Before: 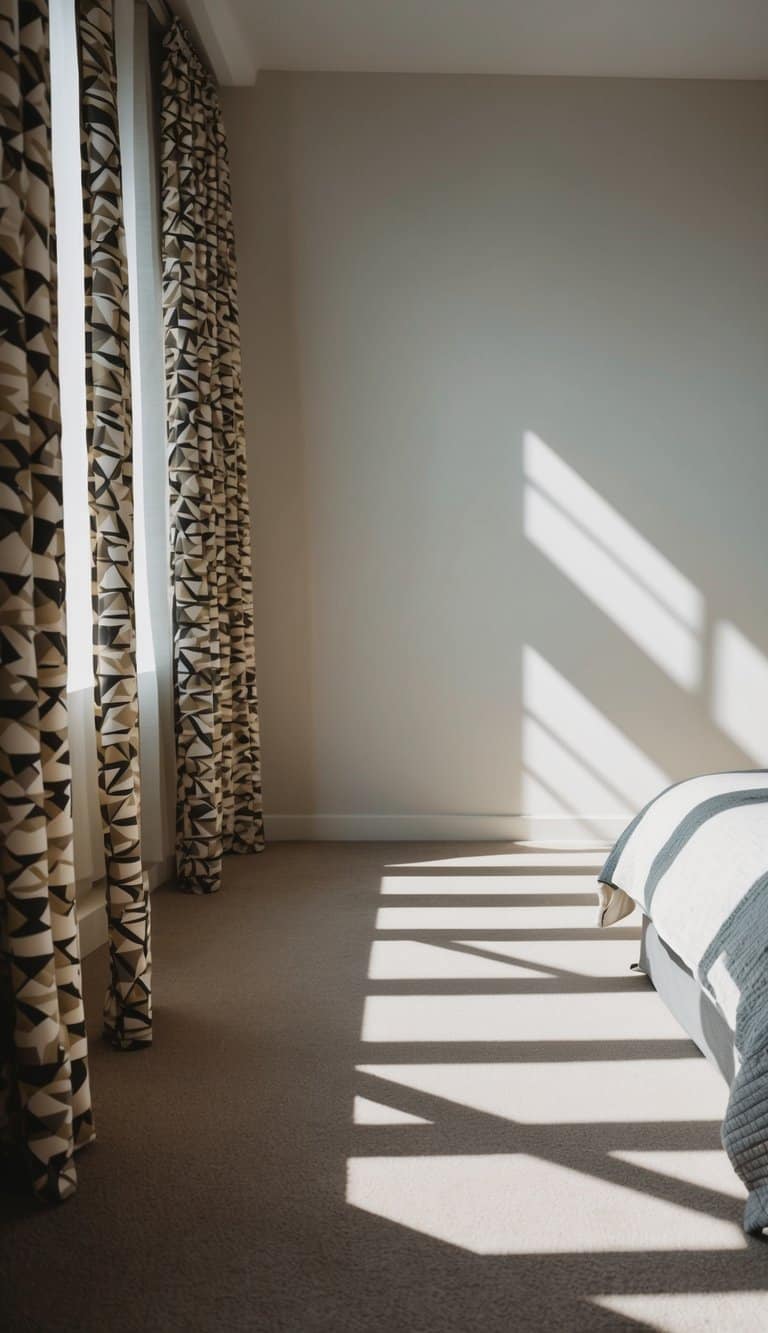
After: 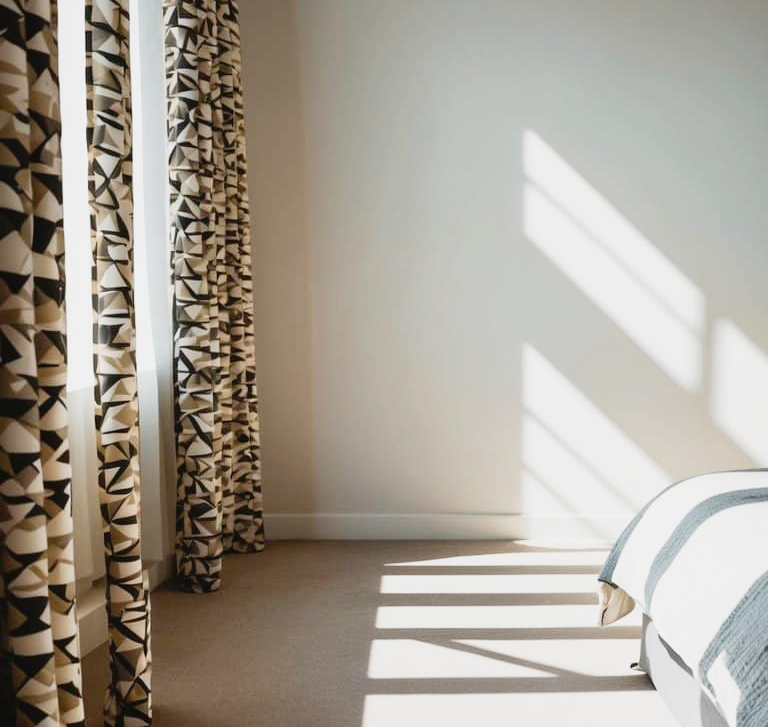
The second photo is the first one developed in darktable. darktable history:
crop and rotate: top 22.635%, bottom 22.809%
tone curve: curves: ch0 [(0, 0.005) (0.103, 0.097) (0.18, 0.22) (0.378, 0.482) (0.504, 0.631) (0.663, 0.801) (0.834, 0.914) (1, 0.971)]; ch1 [(0, 0) (0.172, 0.123) (0.324, 0.253) (0.396, 0.388) (0.478, 0.461) (0.499, 0.498) (0.545, 0.587) (0.604, 0.692) (0.704, 0.818) (1, 1)]; ch2 [(0, 0) (0.411, 0.424) (0.496, 0.5) (0.521, 0.537) (0.555, 0.585) (0.628, 0.703) (1, 1)], preserve colors none
